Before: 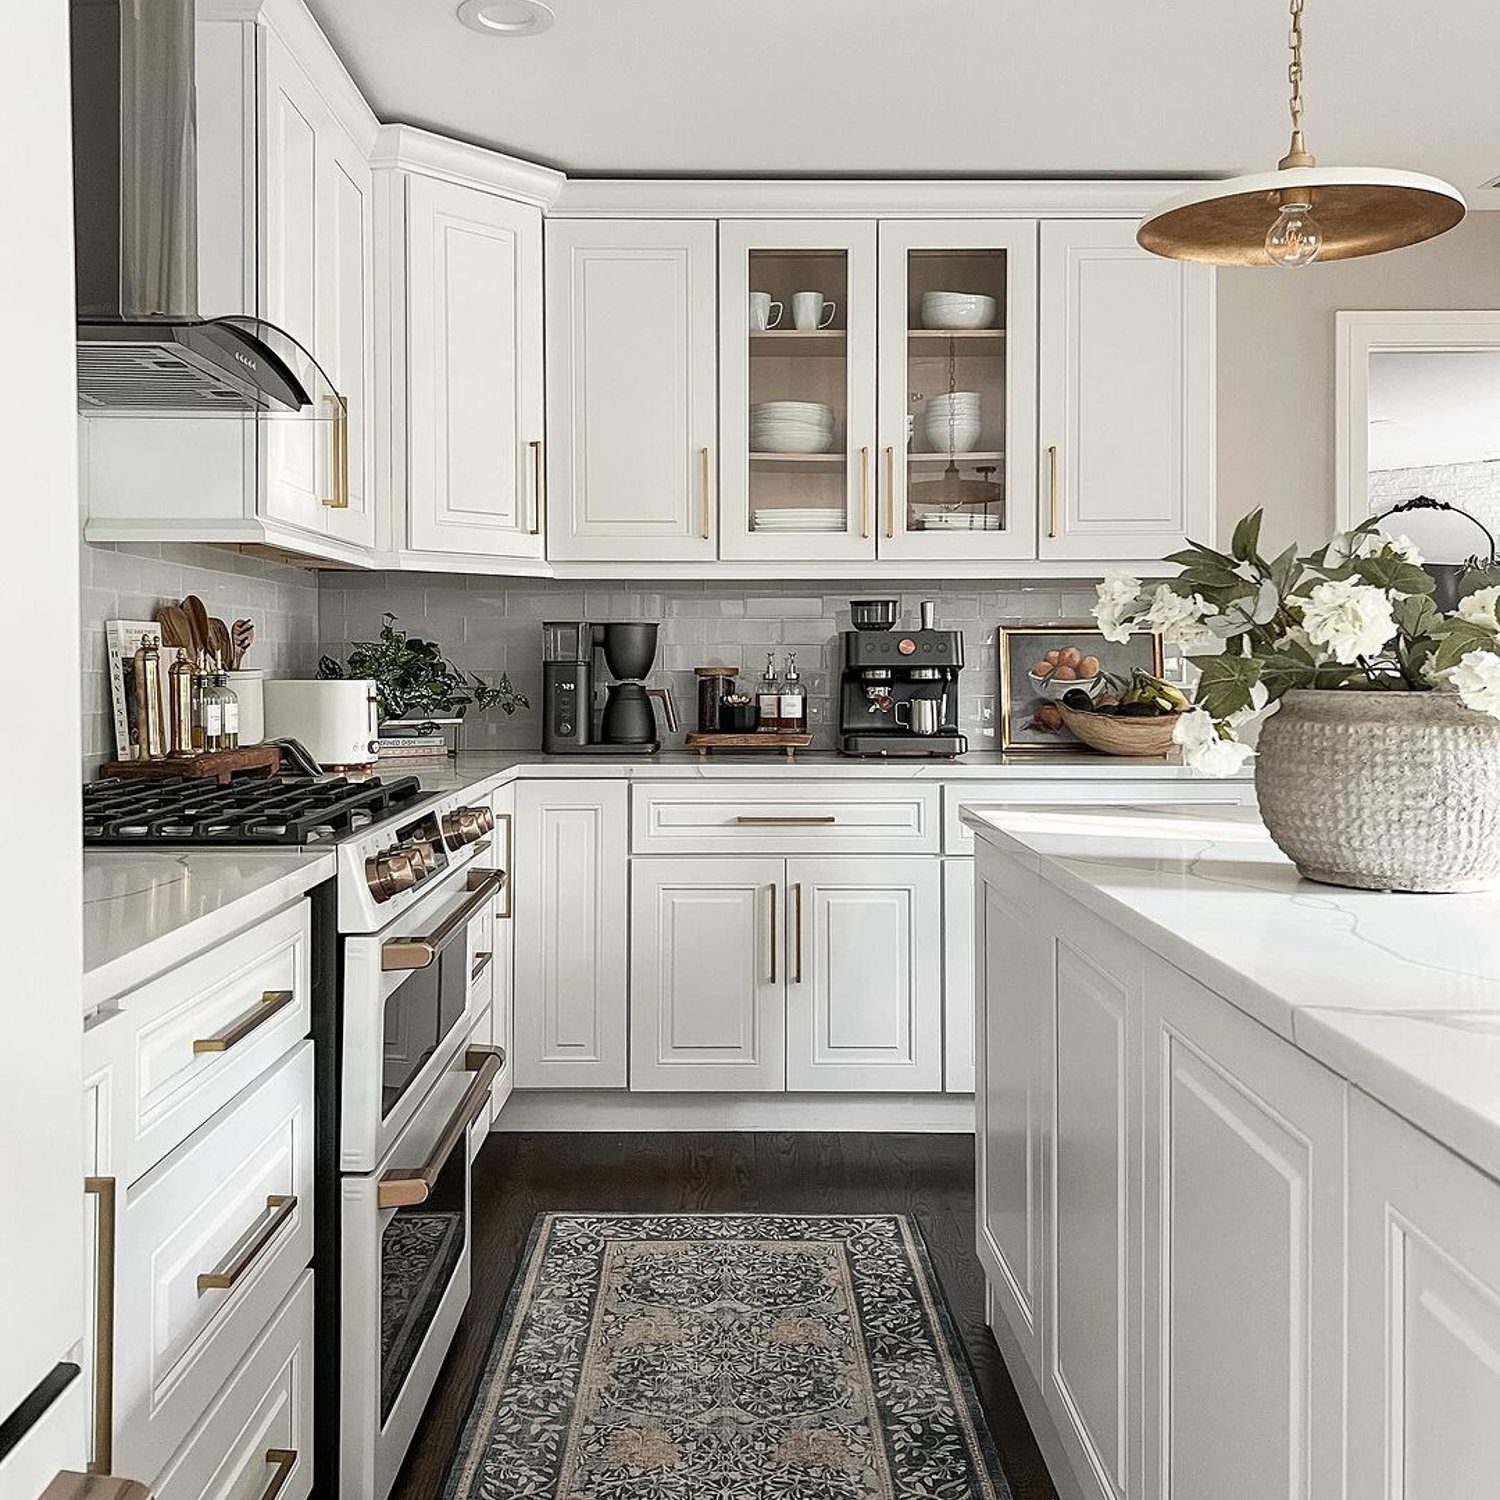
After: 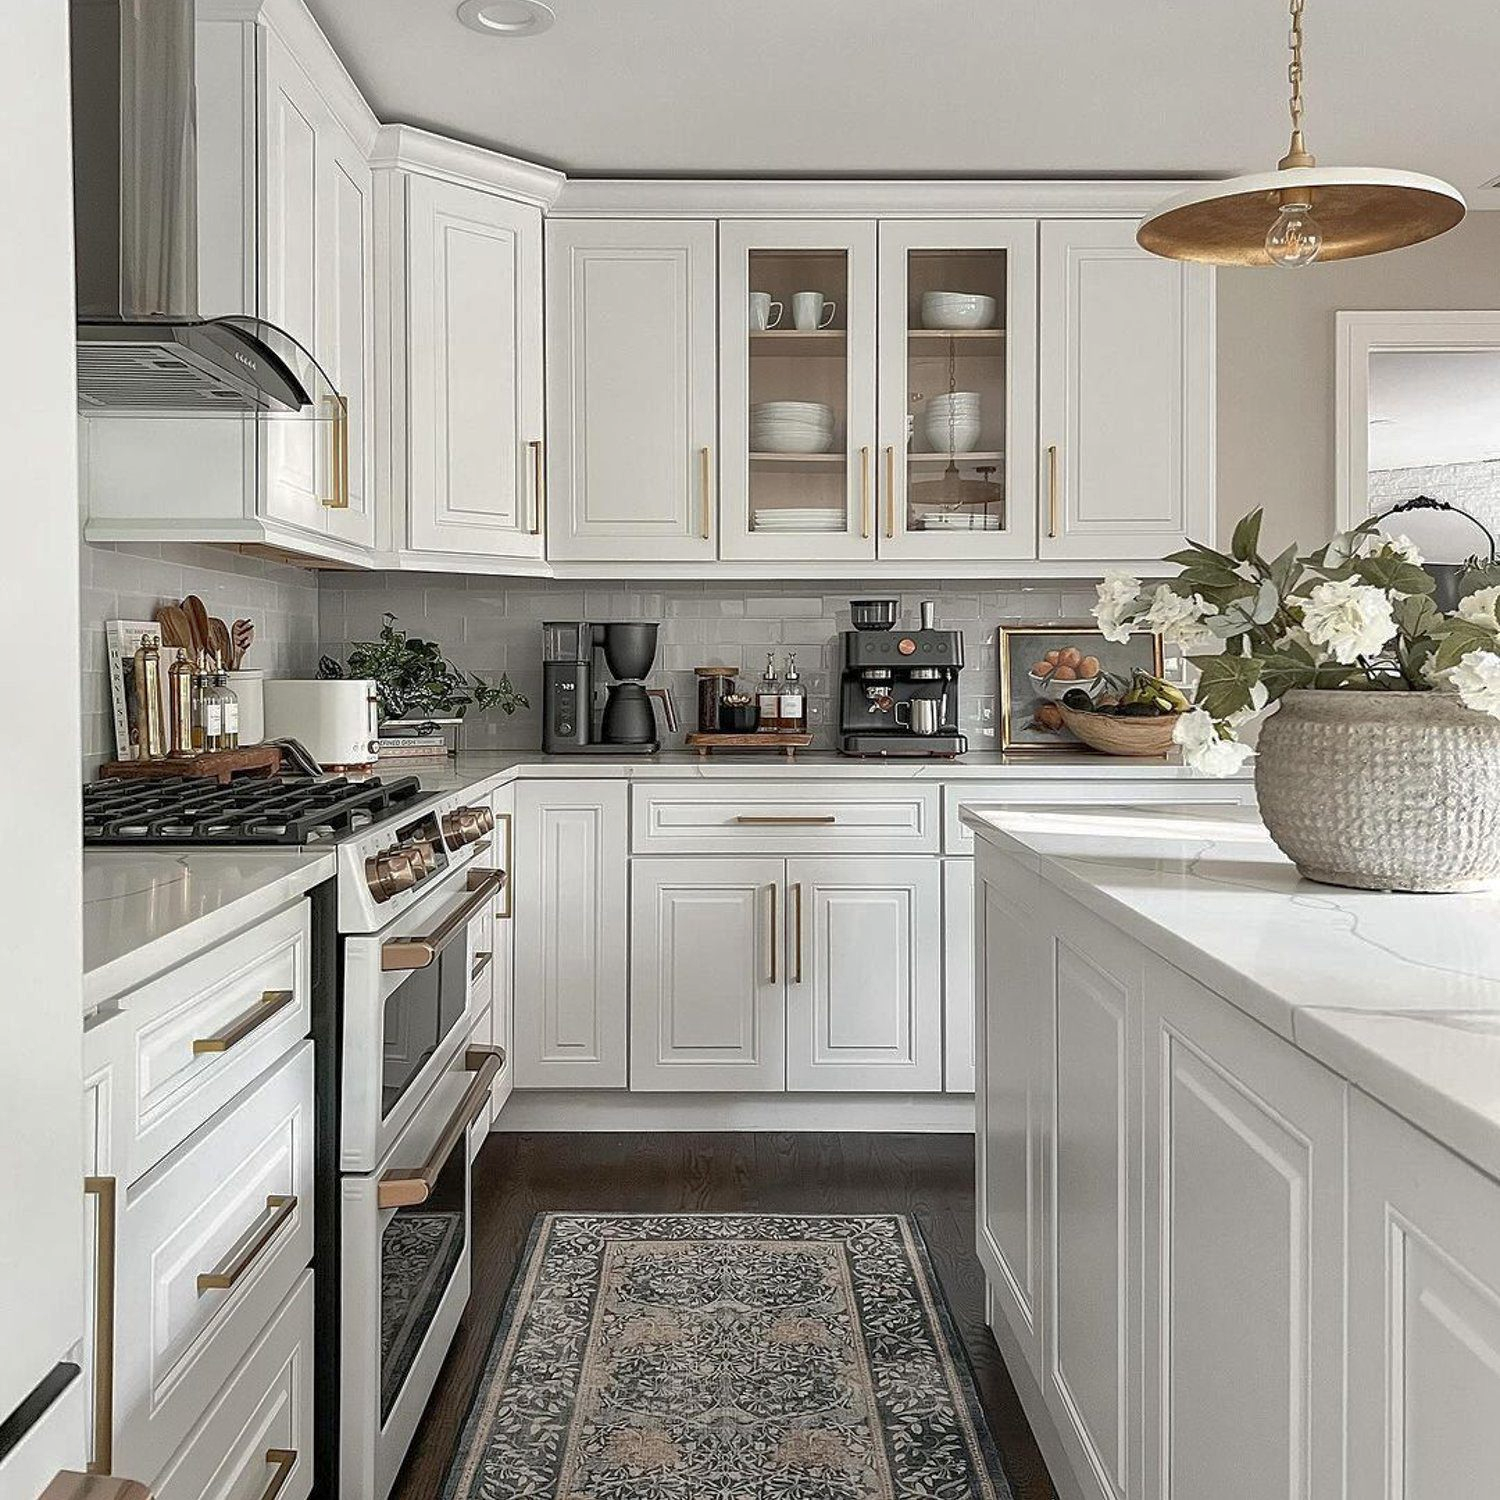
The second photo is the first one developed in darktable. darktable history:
shadows and highlights: highlights color adjustment 55.07%
